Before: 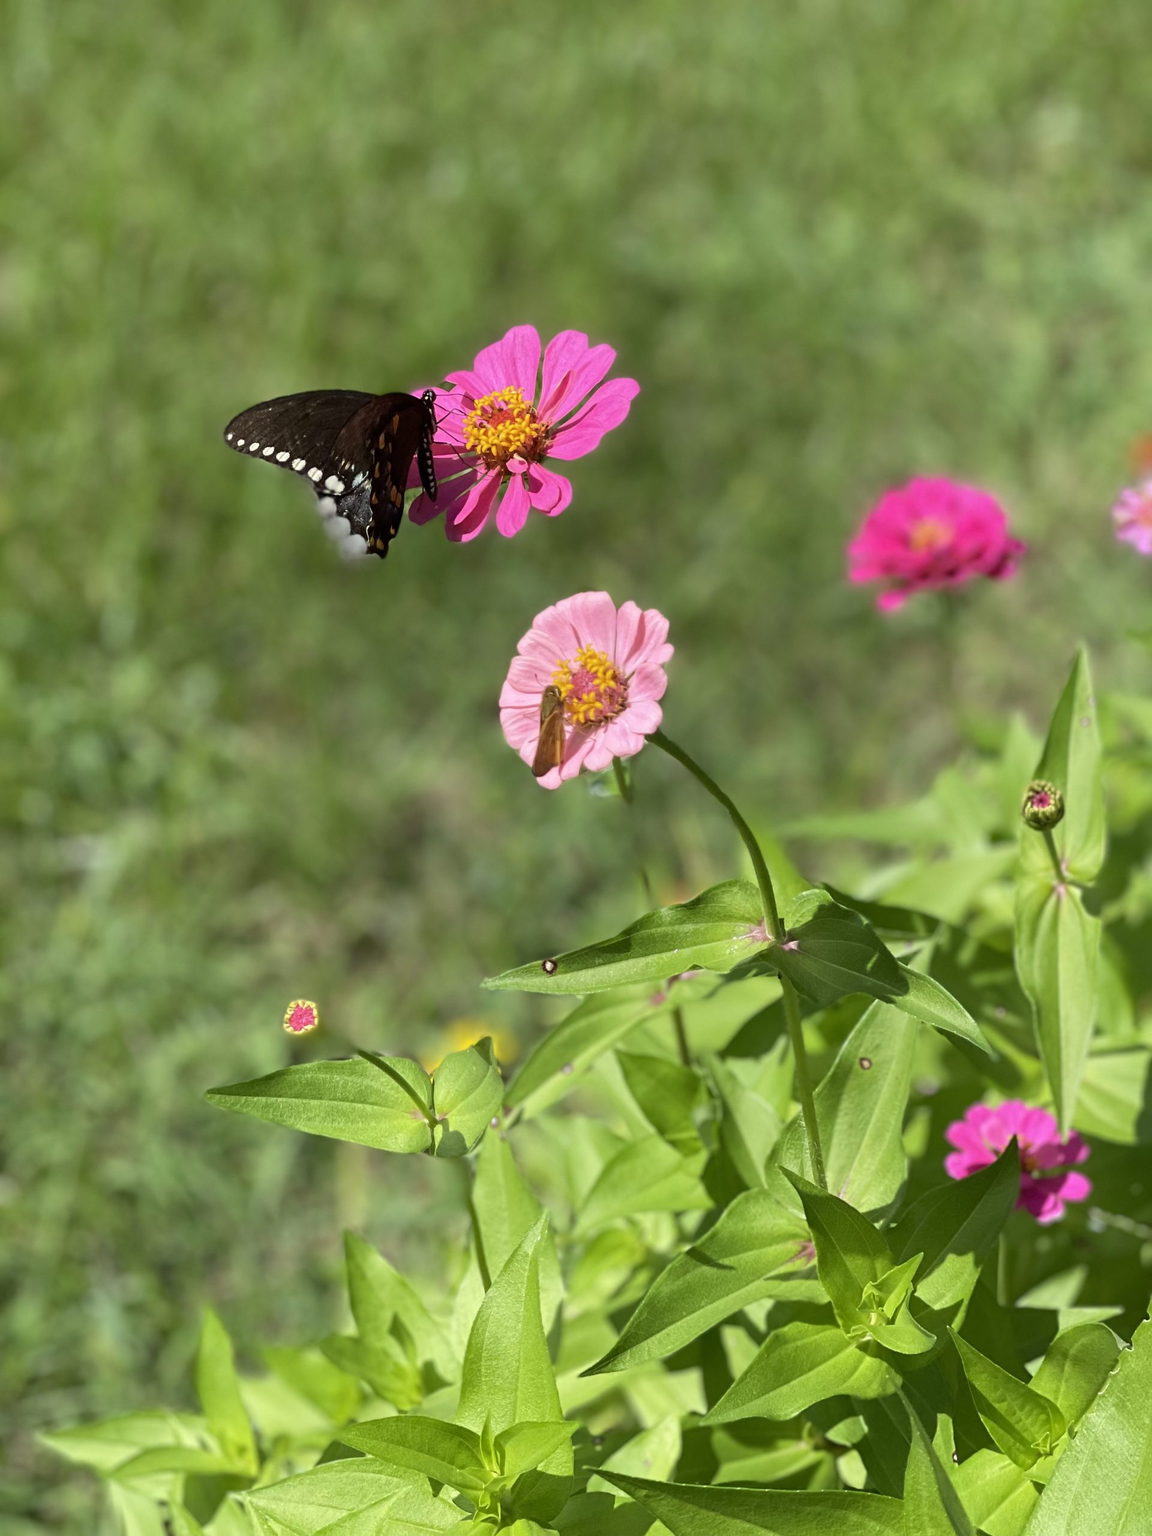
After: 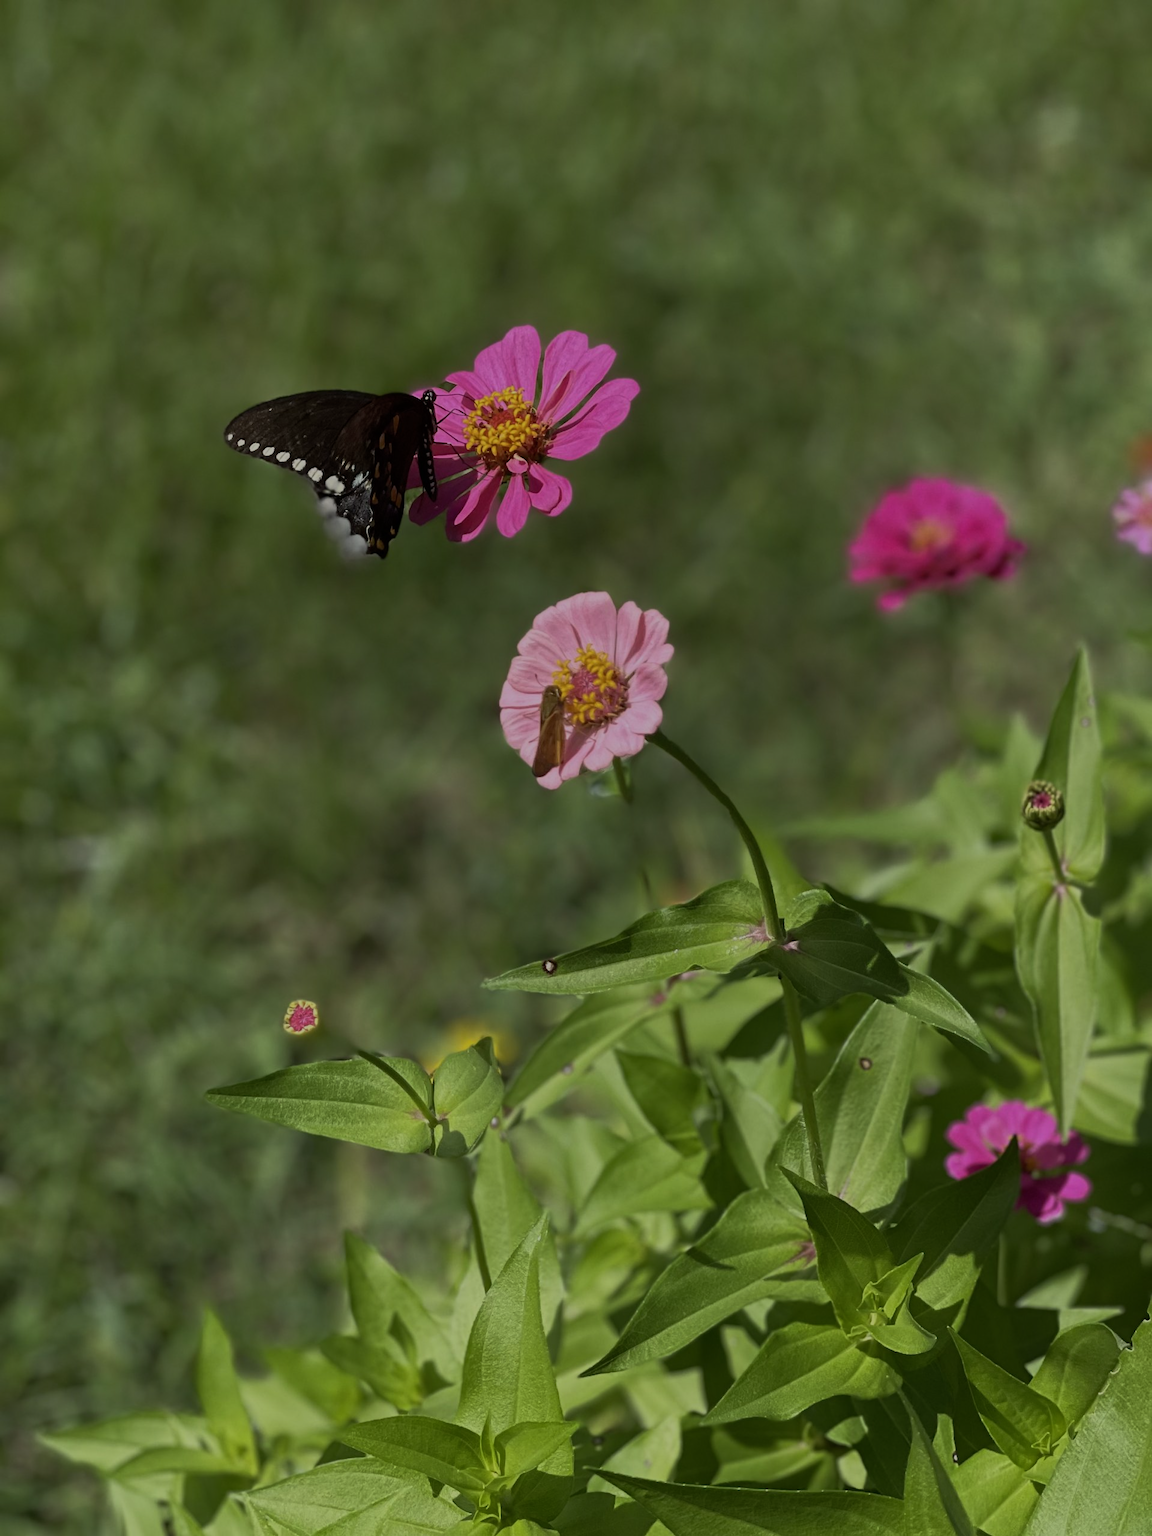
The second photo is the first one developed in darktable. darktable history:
tone equalizer: -8 EV -1.98 EV, -7 EV -1.99 EV, -6 EV -1.96 EV, -5 EV -1.99 EV, -4 EV -1.99 EV, -3 EV -1.99 EV, -2 EV -1.99 EV, -1 EV -1.63 EV, +0 EV -1.99 EV, edges refinement/feathering 500, mask exposure compensation -1.57 EV, preserve details no
exposure: exposure 0.601 EV, compensate highlight preservation false
